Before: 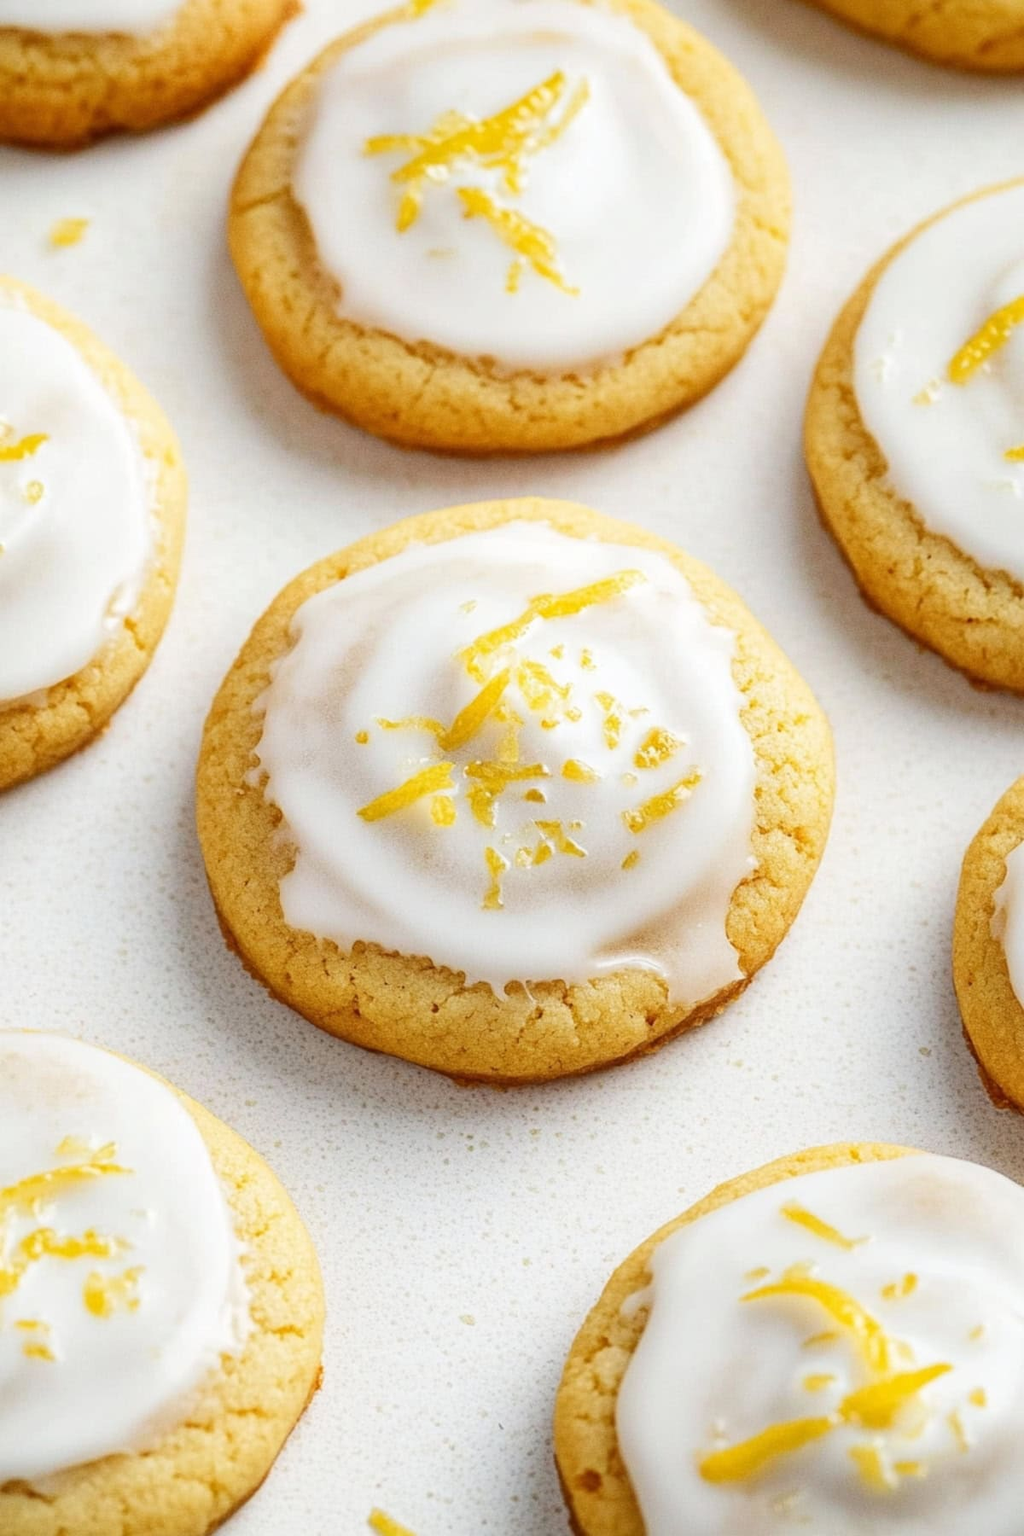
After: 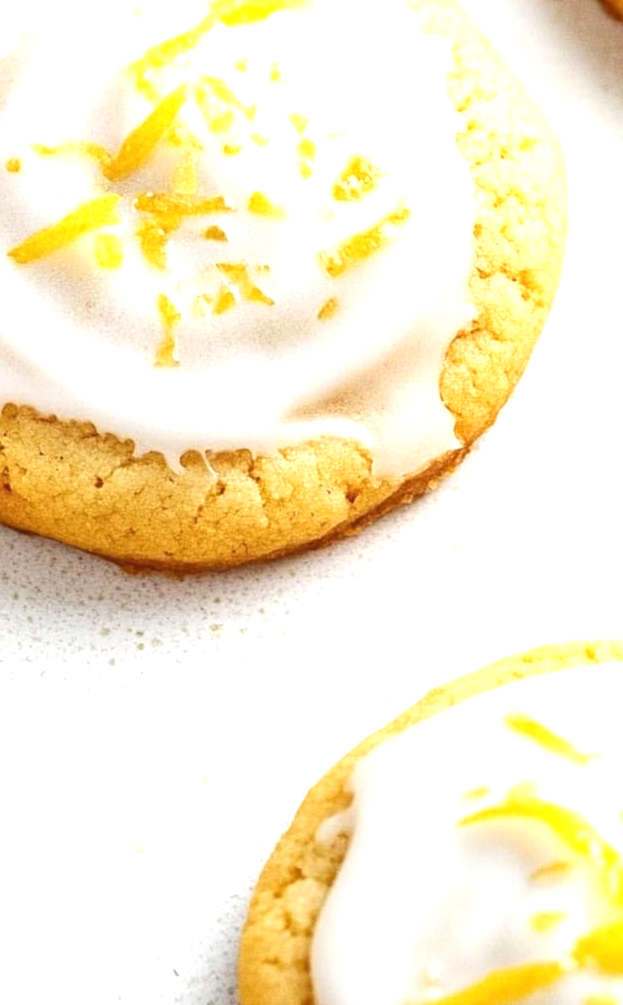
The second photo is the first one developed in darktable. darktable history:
crop: left 34.315%, top 38.858%, right 13.7%, bottom 5.276%
exposure: black level correction 0, exposure 0.696 EV, compensate highlight preservation false
